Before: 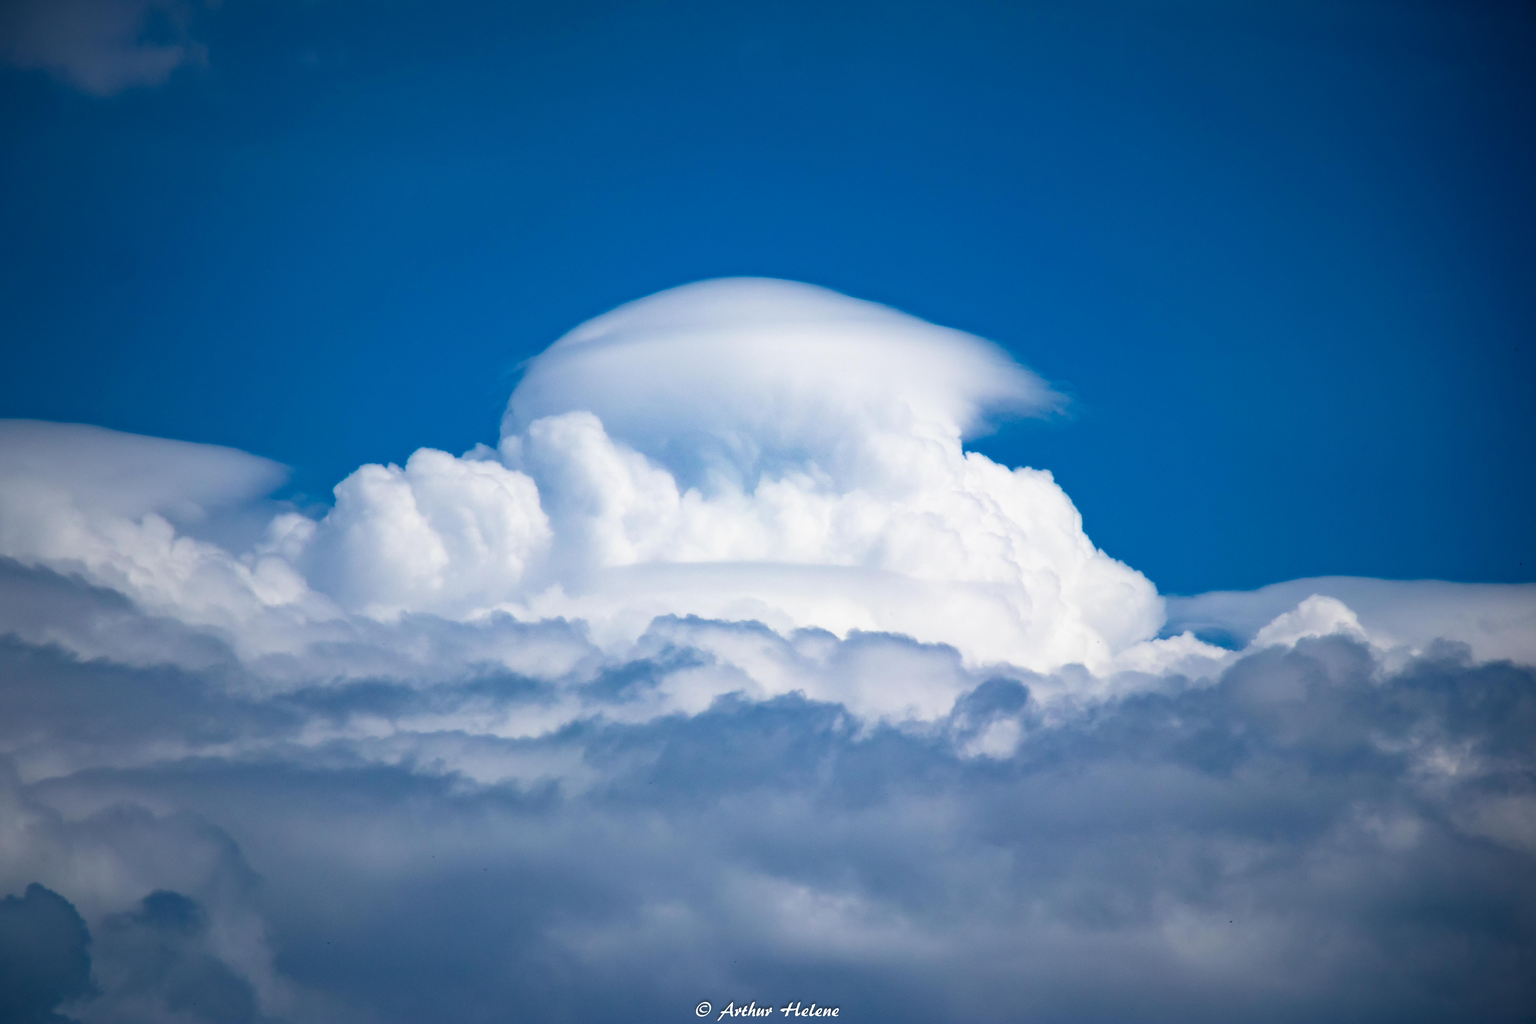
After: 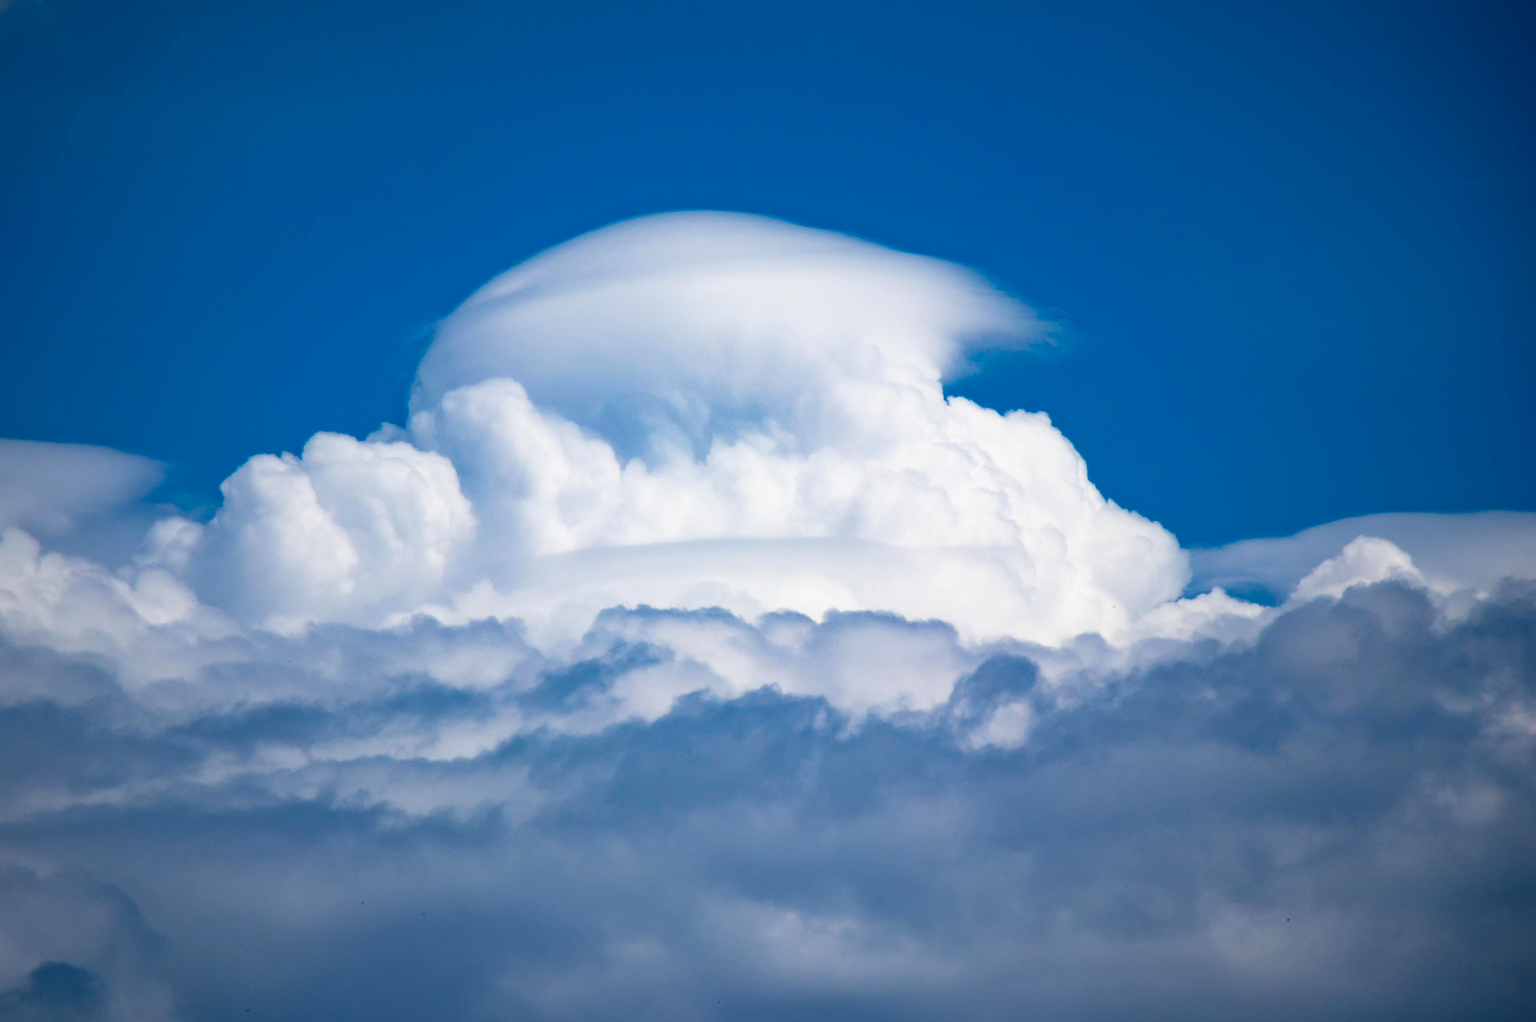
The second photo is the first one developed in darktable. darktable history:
crop and rotate: angle 3.63°, left 5.528%, top 5.692%
haze removal: adaptive false
